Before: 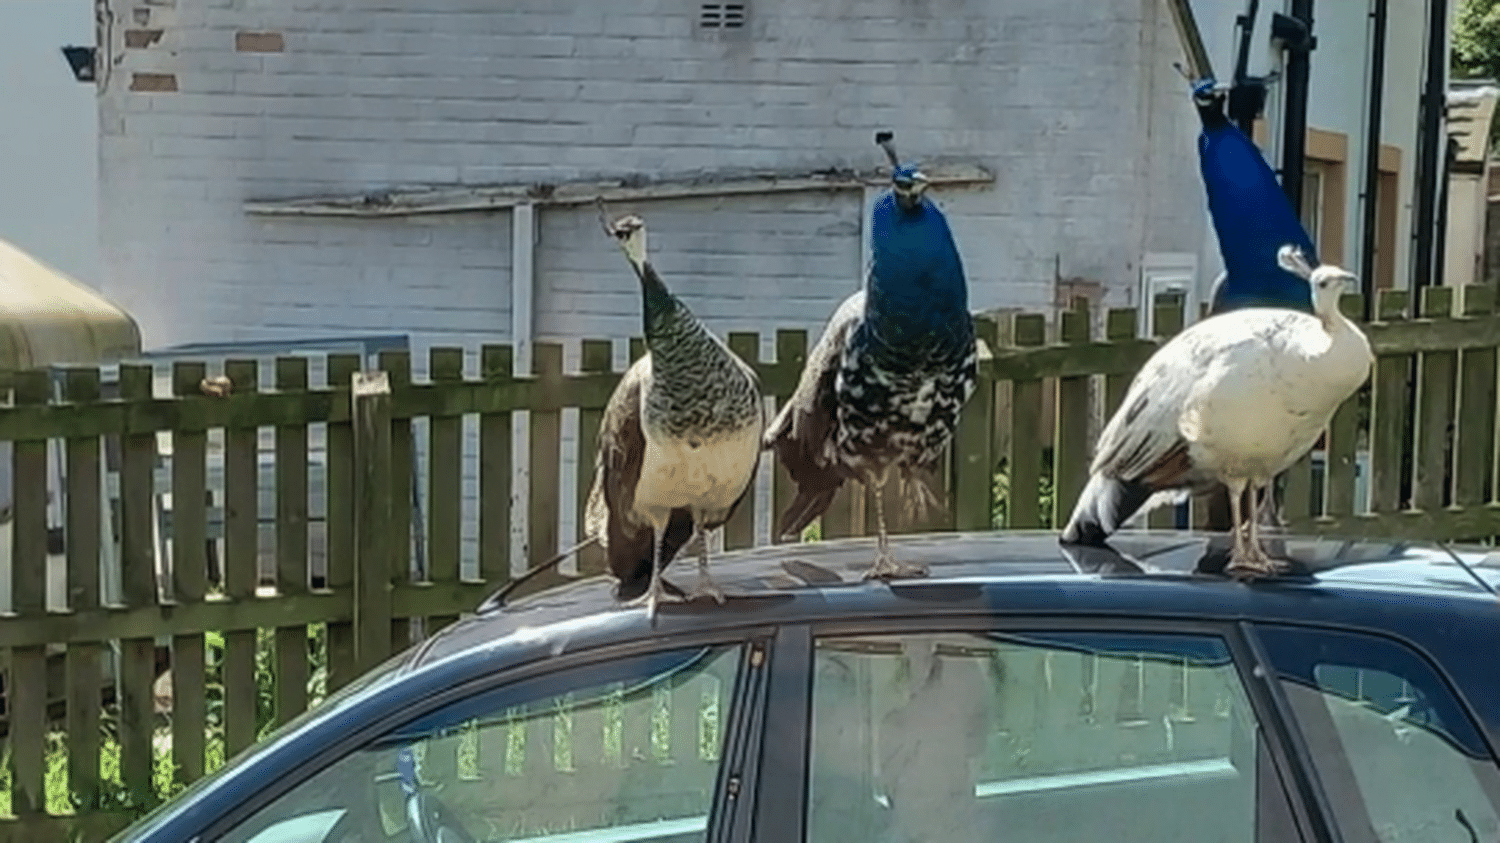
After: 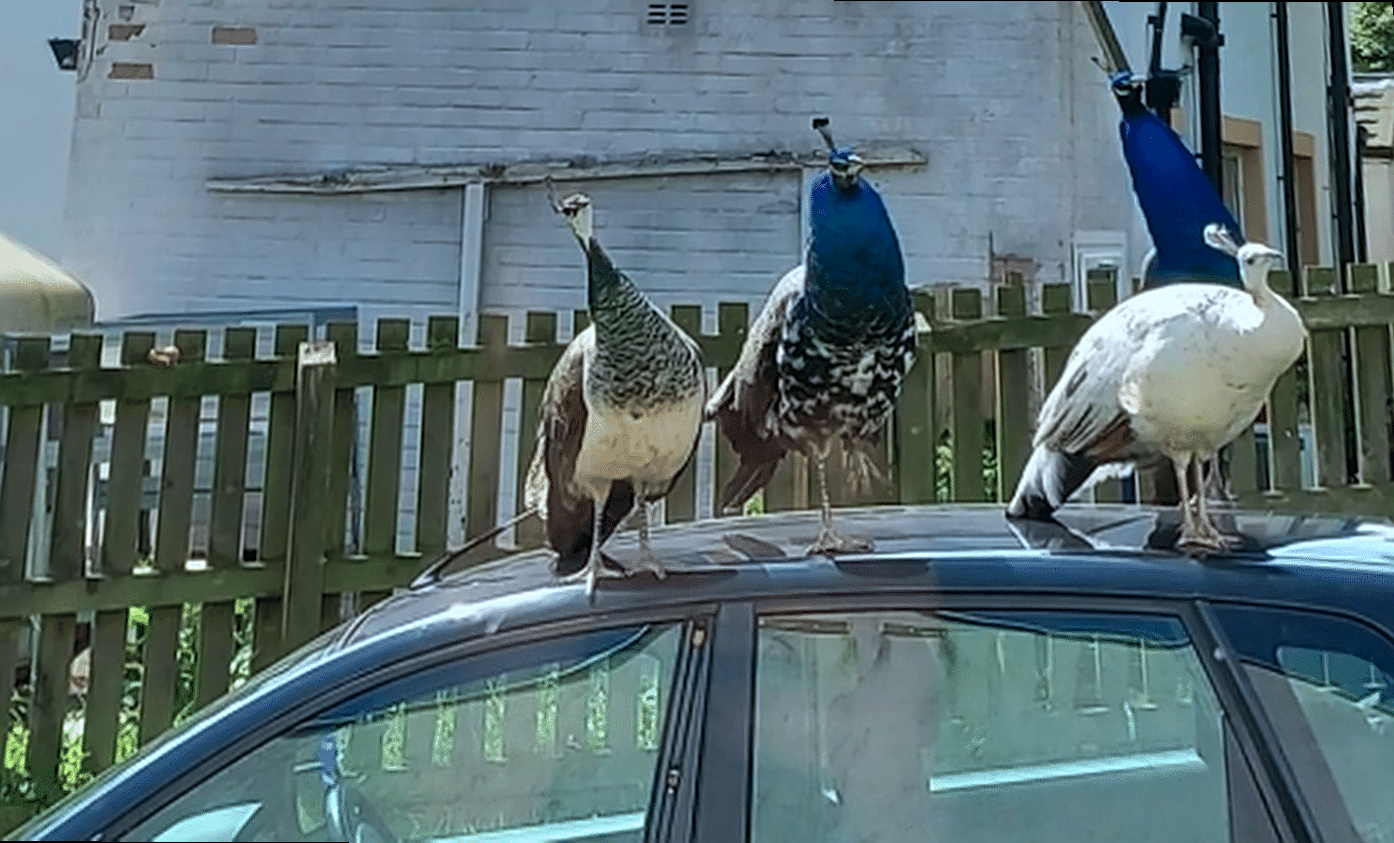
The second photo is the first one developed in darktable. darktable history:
sharpen: on, module defaults
color calibration: illuminant custom, x 0.368, y 0.373, temperature 4330.32 K
rotate and perspective: rotation 0.215°, lens shift (vertical) -0.139, crop left 0.069, crop right 0.939, crop top 0.002, crop bottom 0.996
